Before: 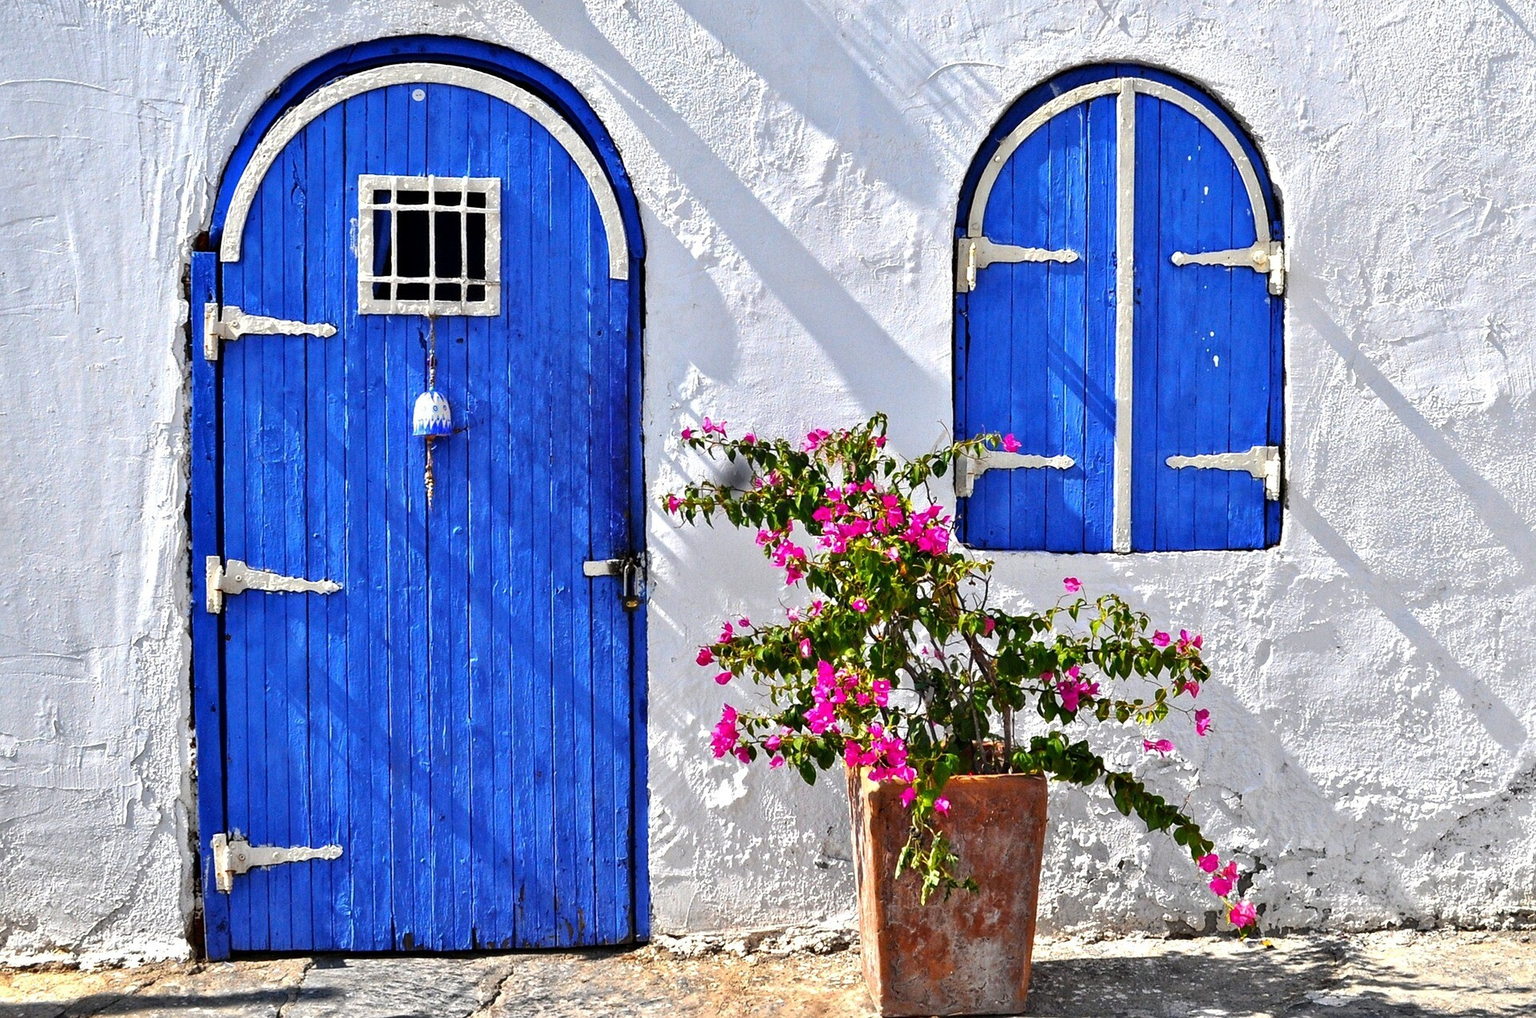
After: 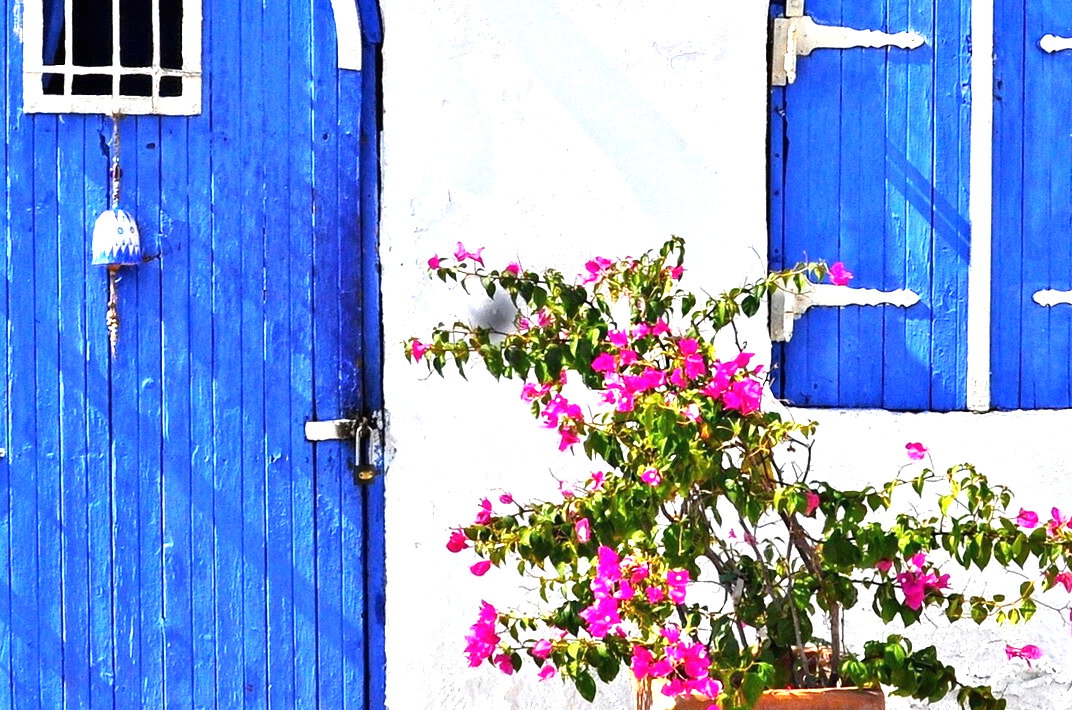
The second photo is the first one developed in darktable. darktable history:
exposure: black level correction 0, exposure 1.1 EV, compensate exposure bias true, compensate highlight preservation false
crop and rotate: left 22.13%, top 22.054%, right 22.026%, bottom 22.102%
